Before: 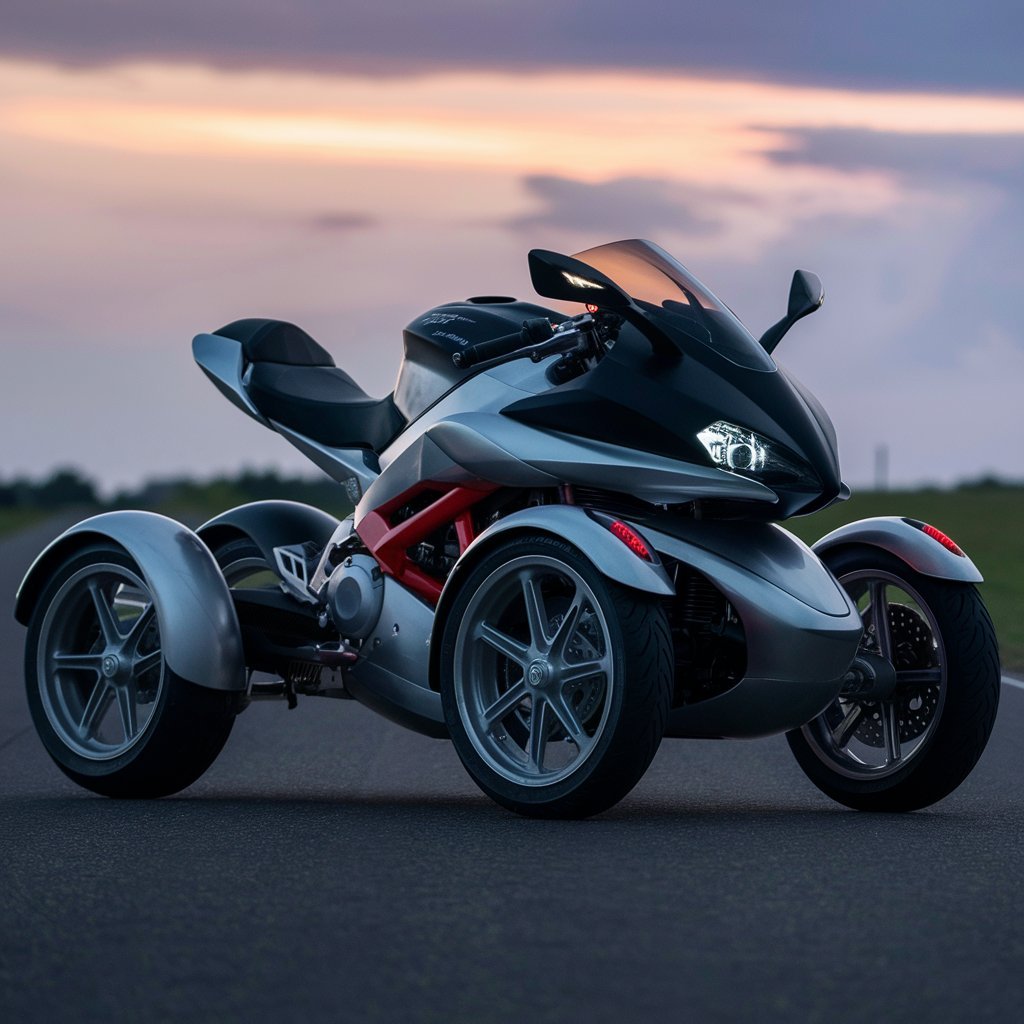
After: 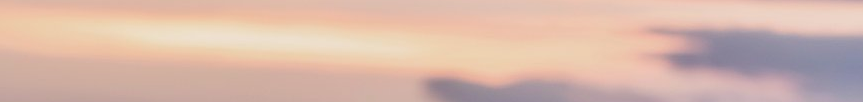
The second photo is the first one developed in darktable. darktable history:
exposure: black level correction 0.001, exposure -0.2 EV, compensate highlight preservation false
crop and rotate: left 9.644%, top 9.491%, right 6.021%, bottom 80.509%
